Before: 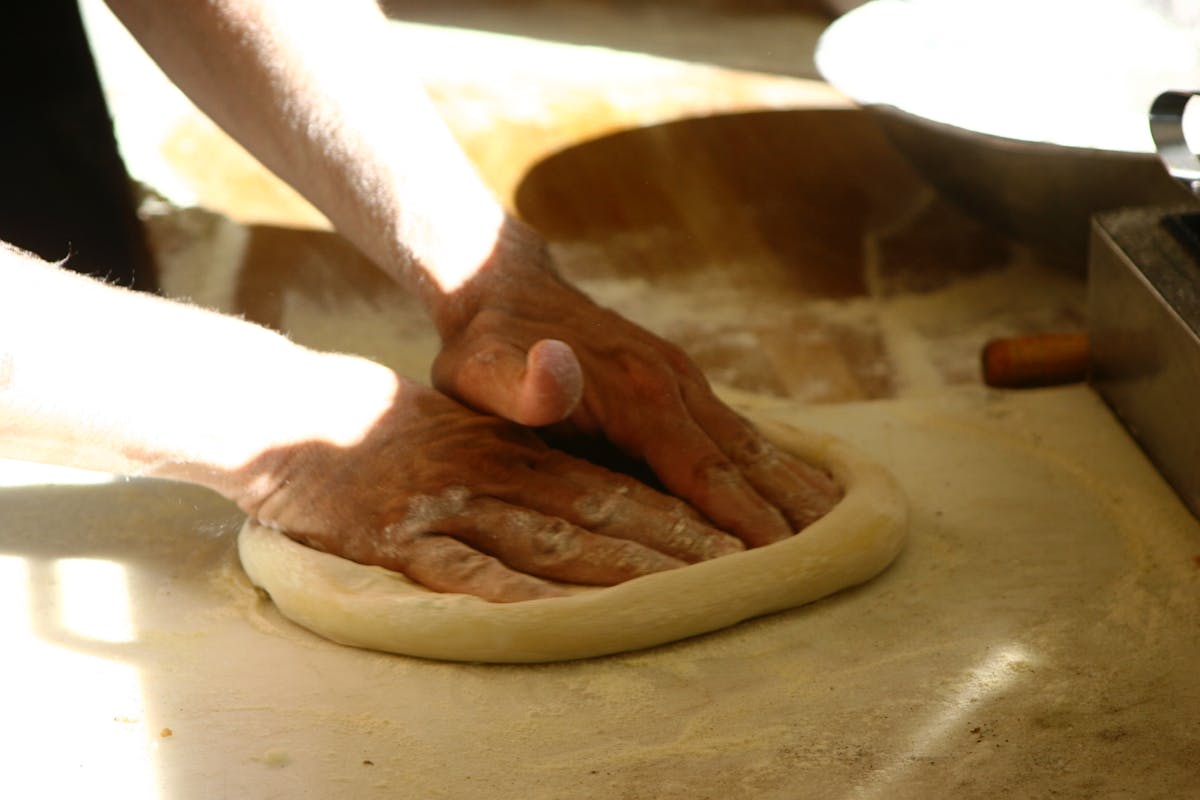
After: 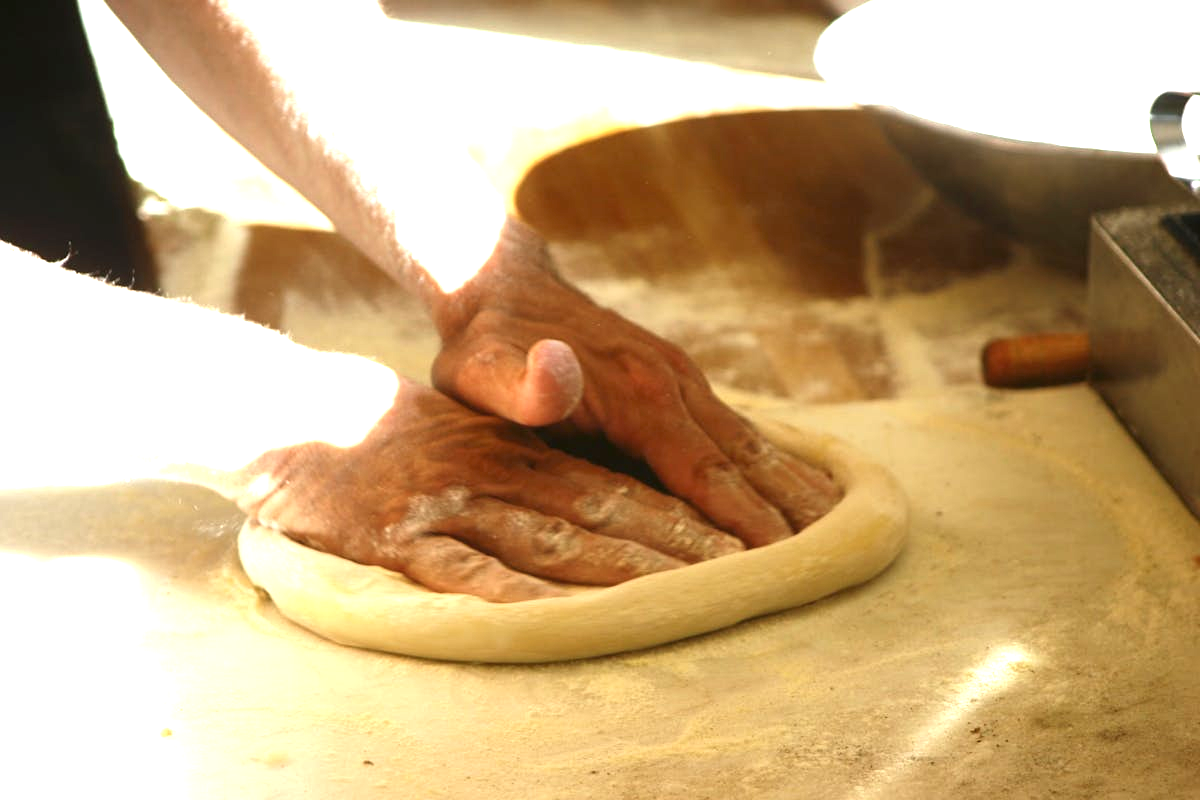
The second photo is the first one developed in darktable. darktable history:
exposure: black level correction 0, exposure 1.367 EV, compensate highlight preservation false
contrast brightness saturation: saturation -0.066
